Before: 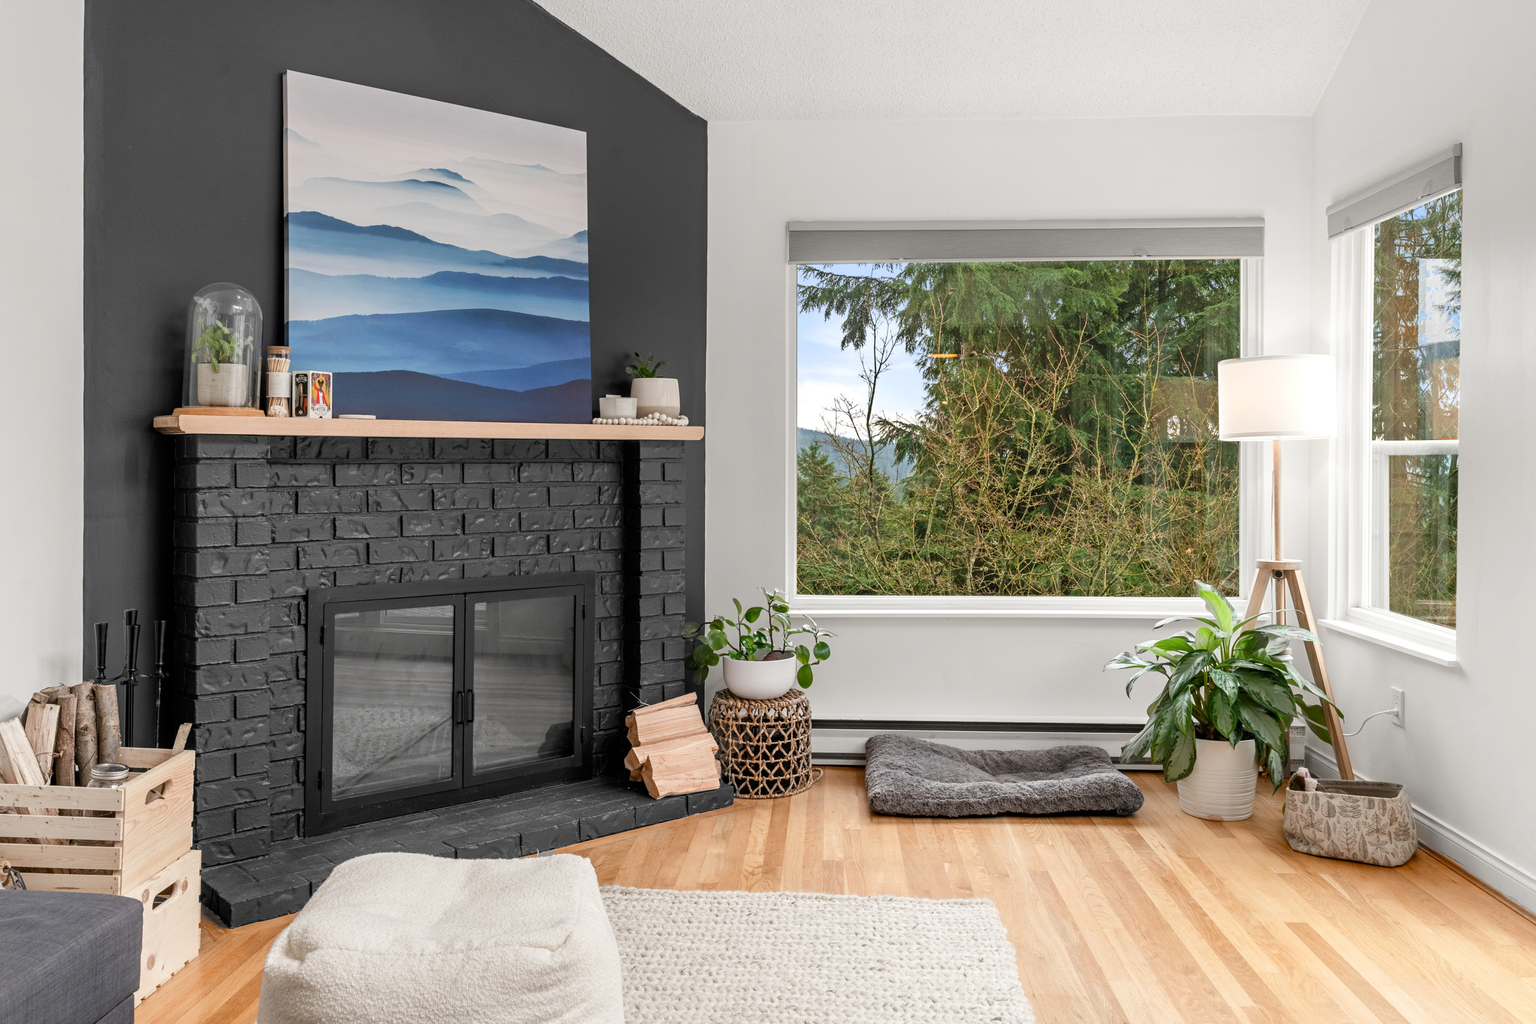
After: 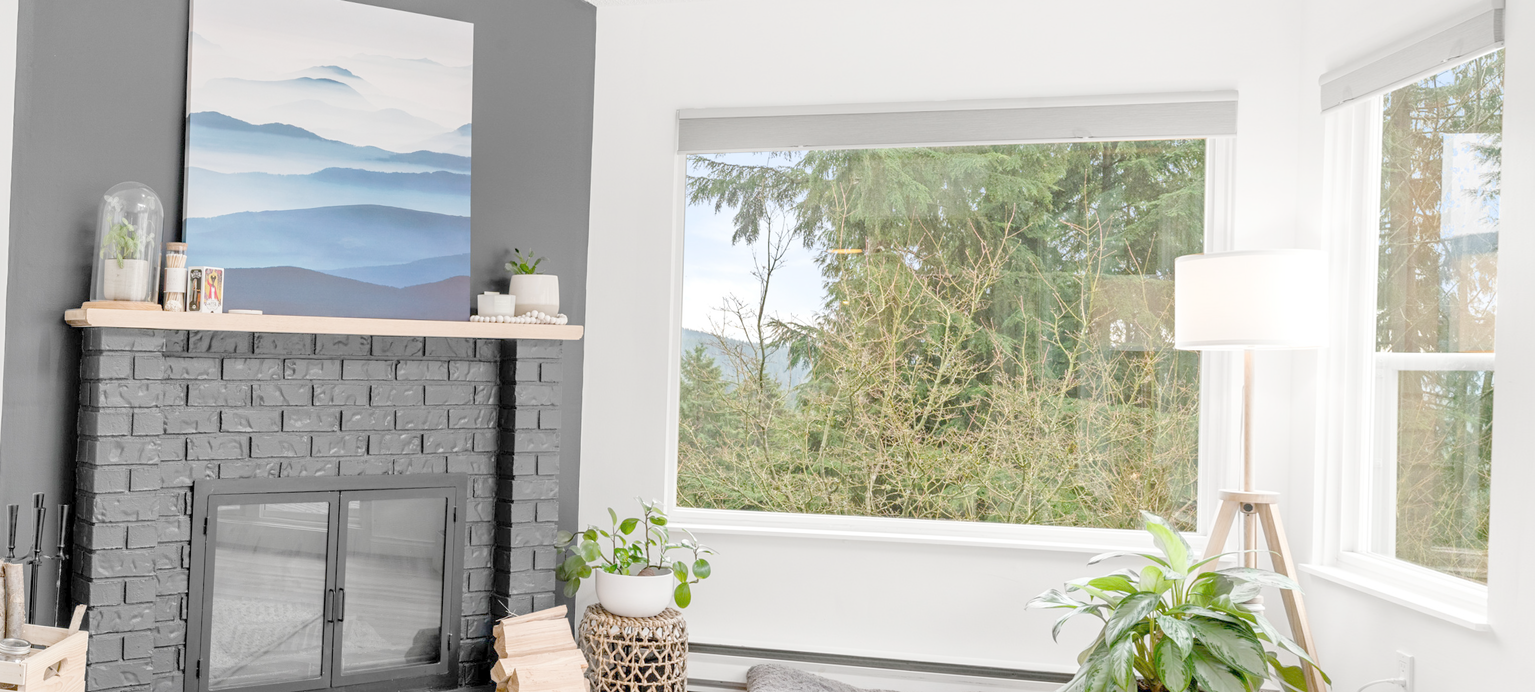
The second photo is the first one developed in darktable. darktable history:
rotate and perspective: rotation 1.69°, lens shift (vertical) -0.023, lens shift (horizontal) -0.291, crop left 0.025, crop right 0.988, crop top 0.092, crop bottom 0.842
crop: left 2.737%, top 7.287%, right 3.421%, bottom 20.179%
